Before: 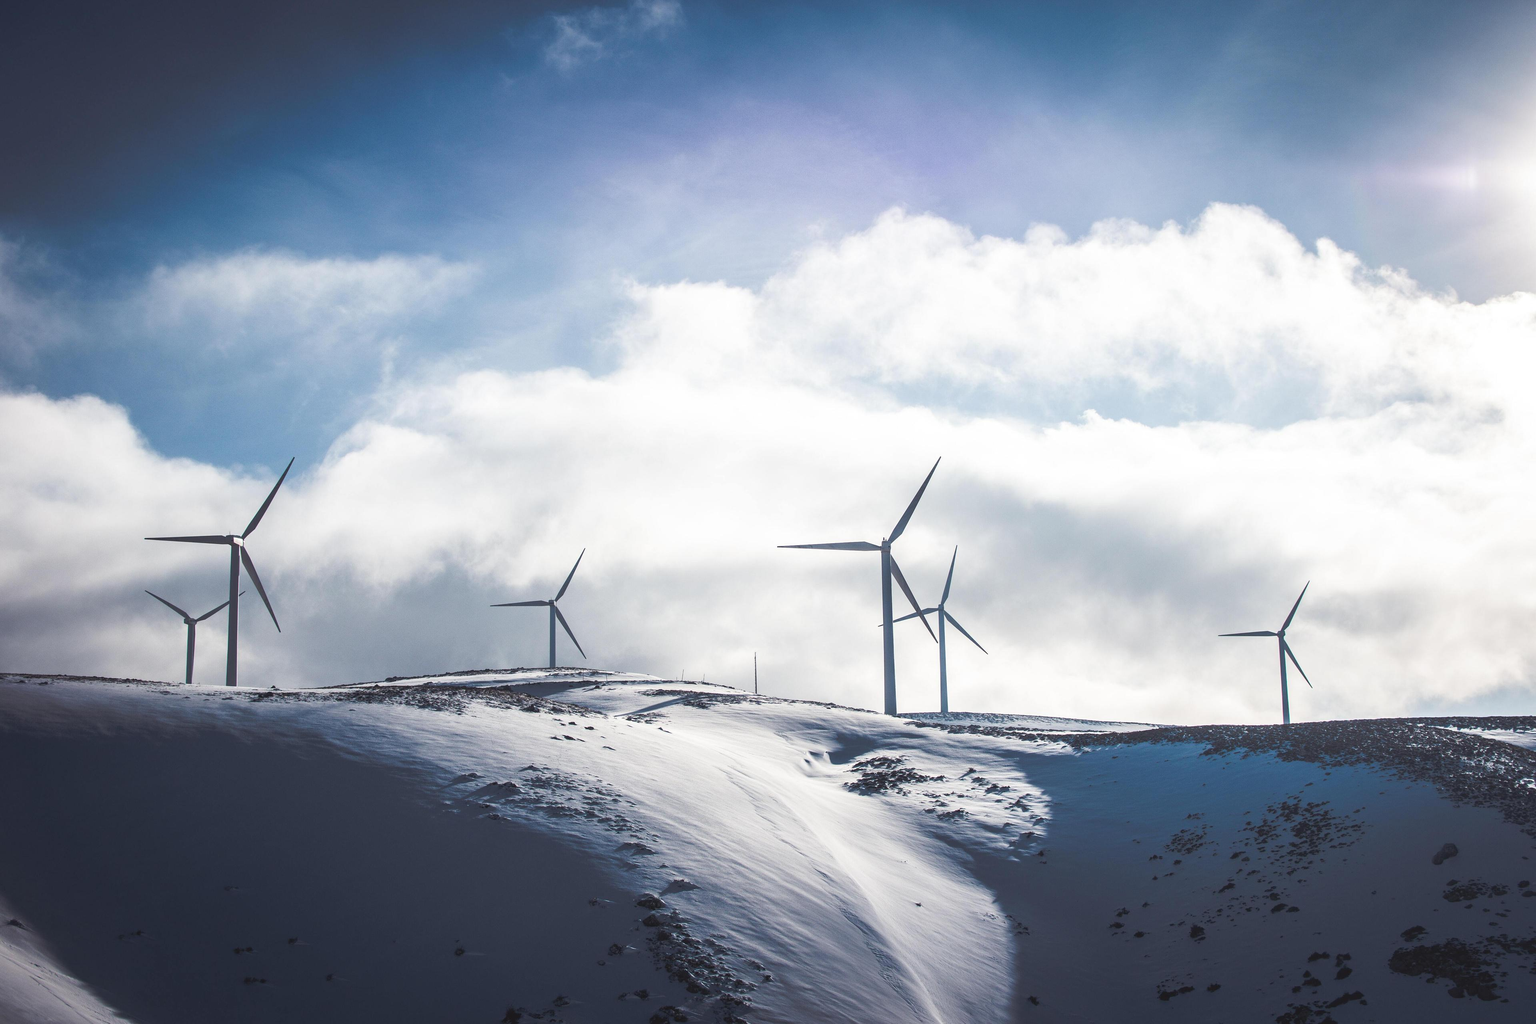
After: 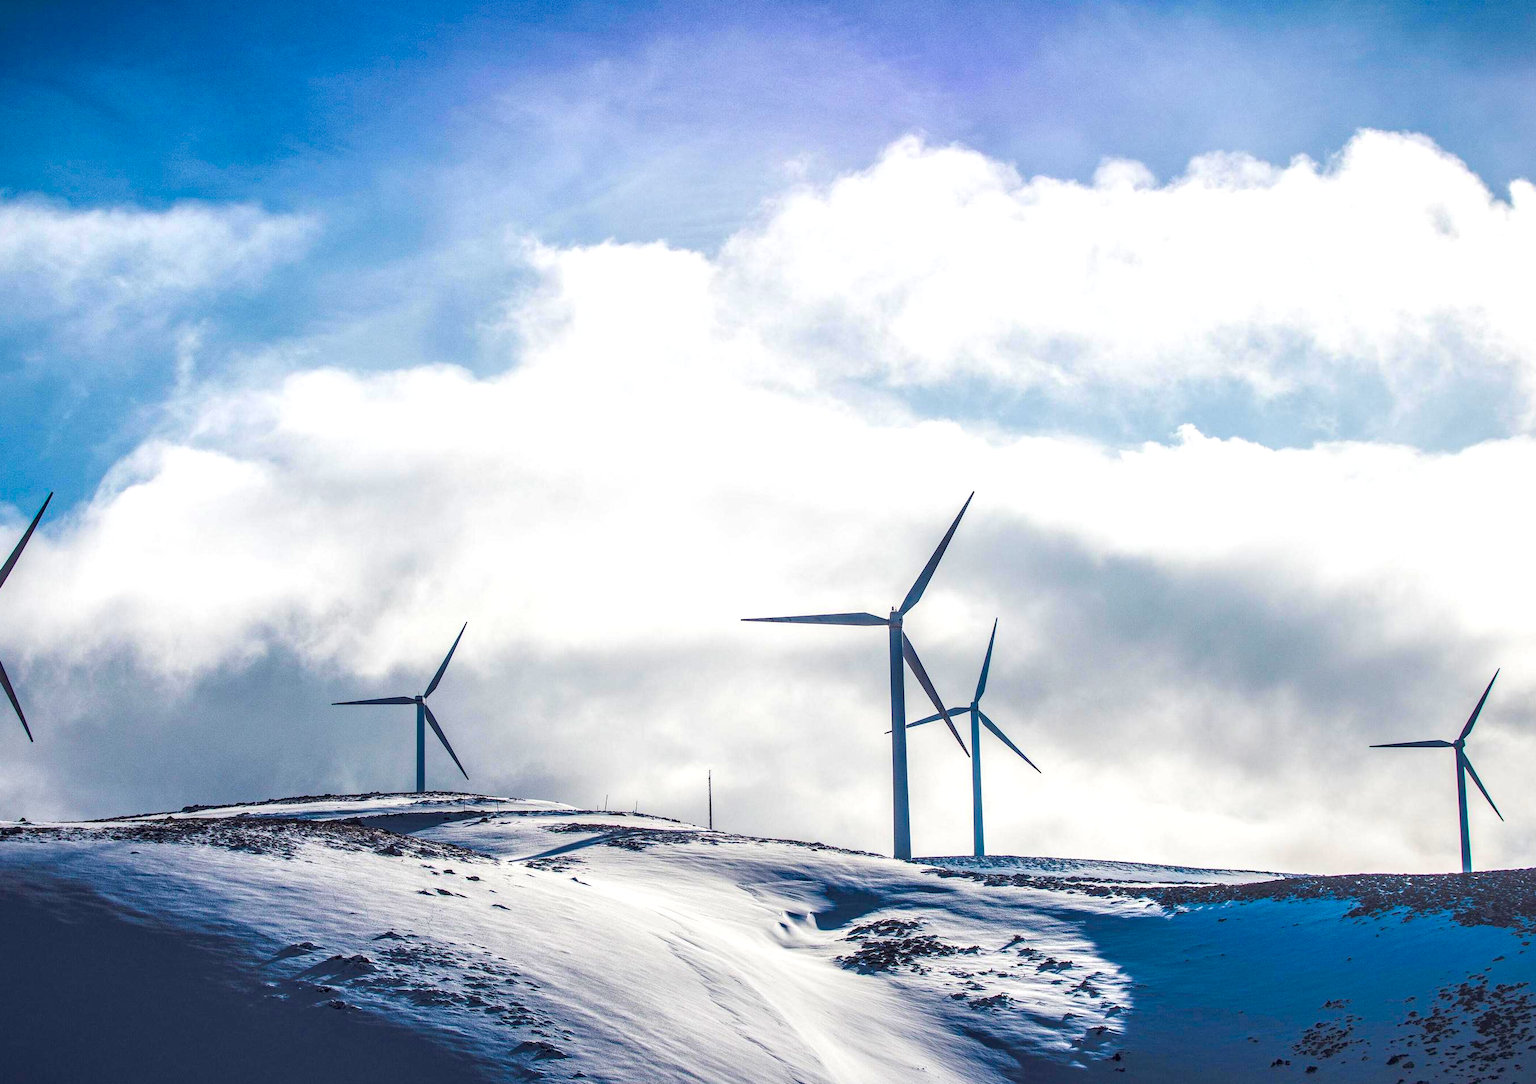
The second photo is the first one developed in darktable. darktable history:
color balance rgb: linear chroma grading › shadows 9.519%, linear chroma grading › highlights 10.412%, linear chroma grading › global chroma 14.942%, linear chroma grading › mid-tones 14.688%, perceptual saturation grading › global saturation 37.111%
haze removal: compatibility mode true, adaptive false
tone curve: curves: ch0 [(0, 0) (0.003, 0.003) (0.011, 0.011) (0.025, 0.025) (0.044, 0.045) (0.069, 0.07) (0.1, 0.1) (0.136, 0.137) (0.177, 0.179) (0.224, 0.226) (0.277, 0.279) (0.335, 0.338) (0.399, 0.402) (0.468, 0.472) (0.543, 0.547) (0.623, 0.628) (0.709, 0.715) (0.801, 0.807) (0.898, 0.902) (1, 1)], color space Lab, independent channels, preserve colors none
crop and rotate: left 16.773%, top 10.956%, right 13.047%, bottom 14.719%
local contrast: detail 150%
